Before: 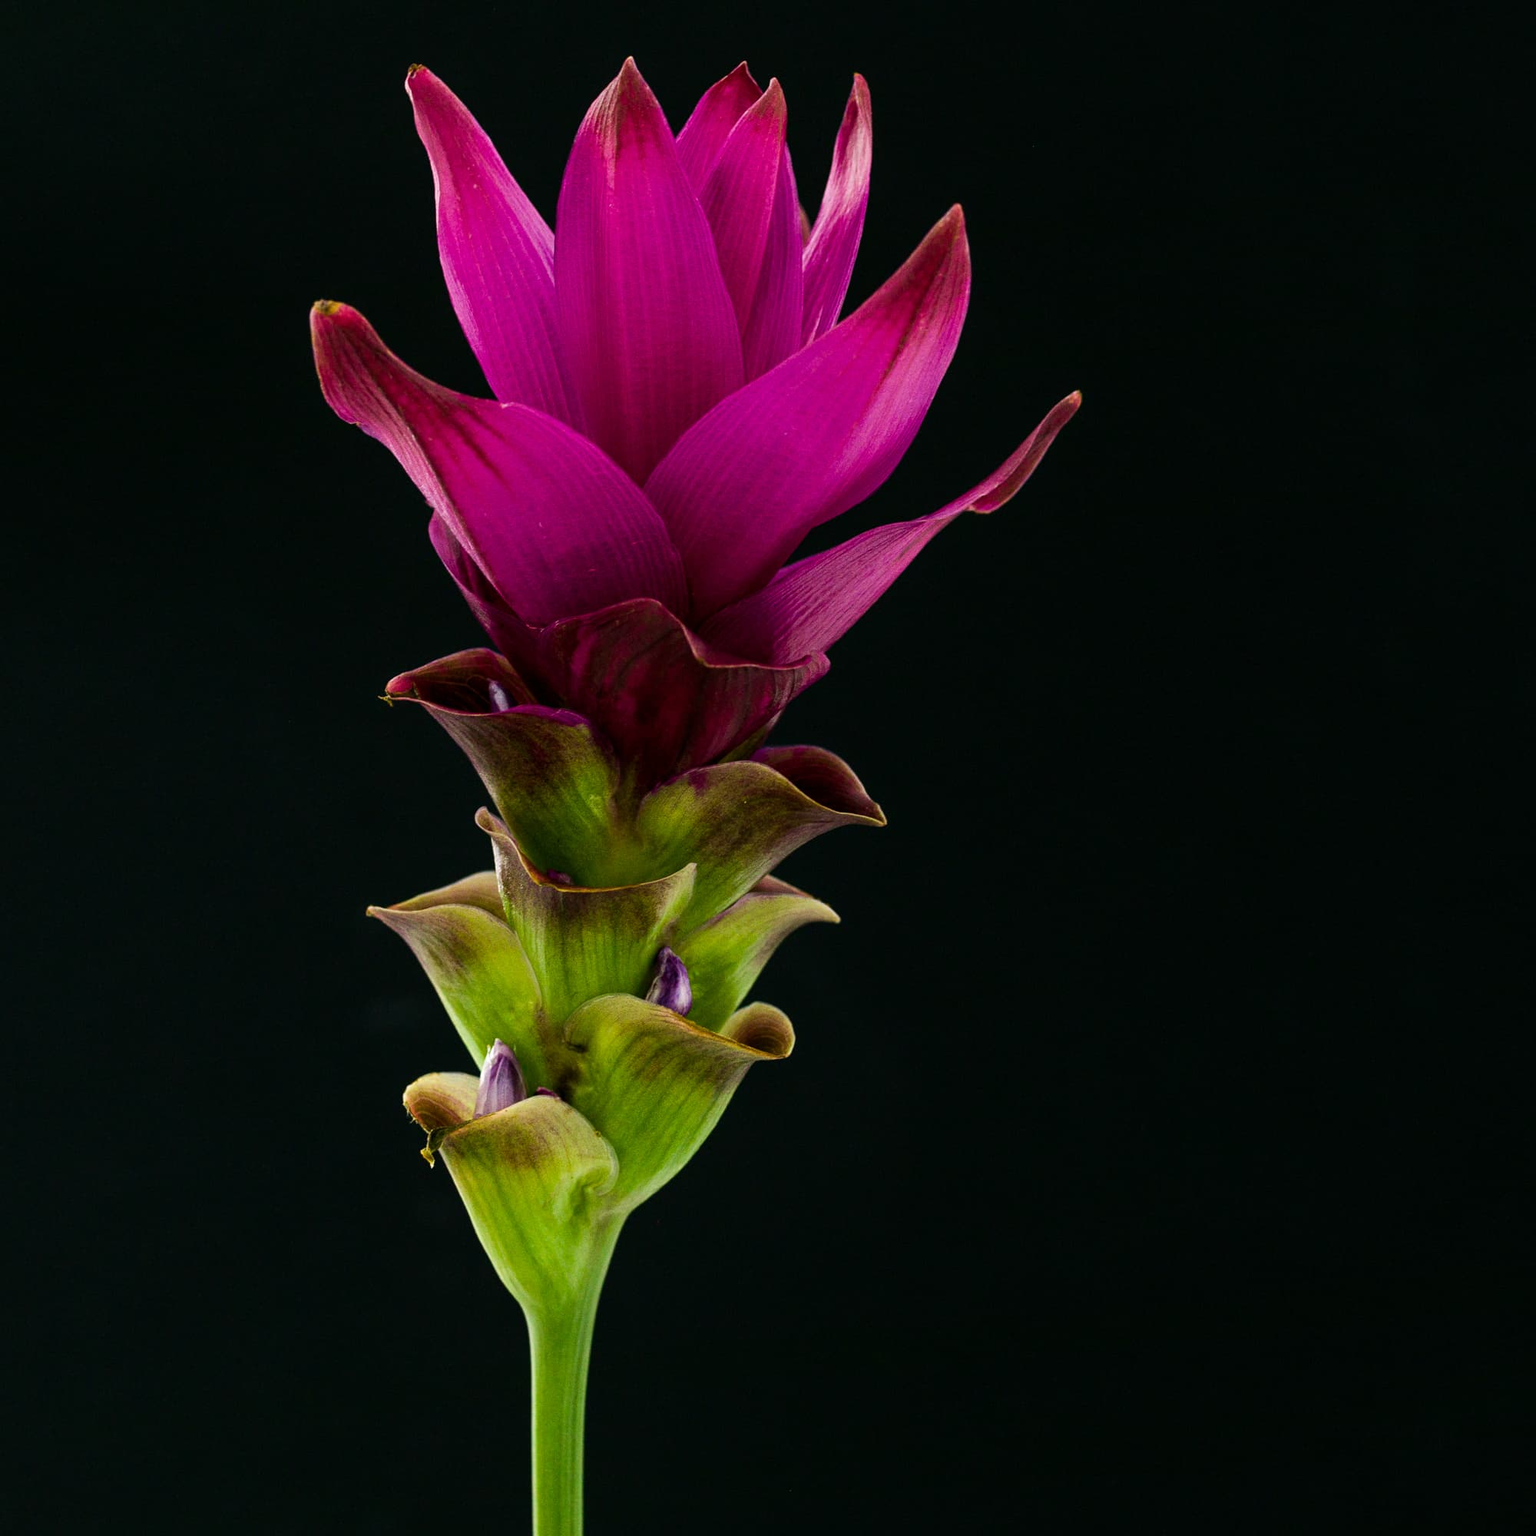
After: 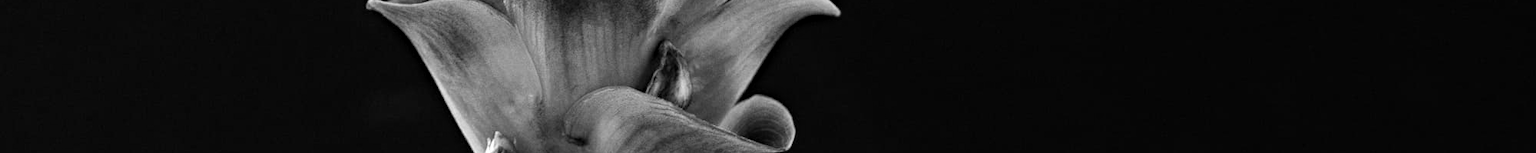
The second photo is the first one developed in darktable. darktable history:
crop and rotate: top 59.084%, bottom 30.916%
monochrome: on, module defaults
haze removal: compatibility mode true, adaptive false
